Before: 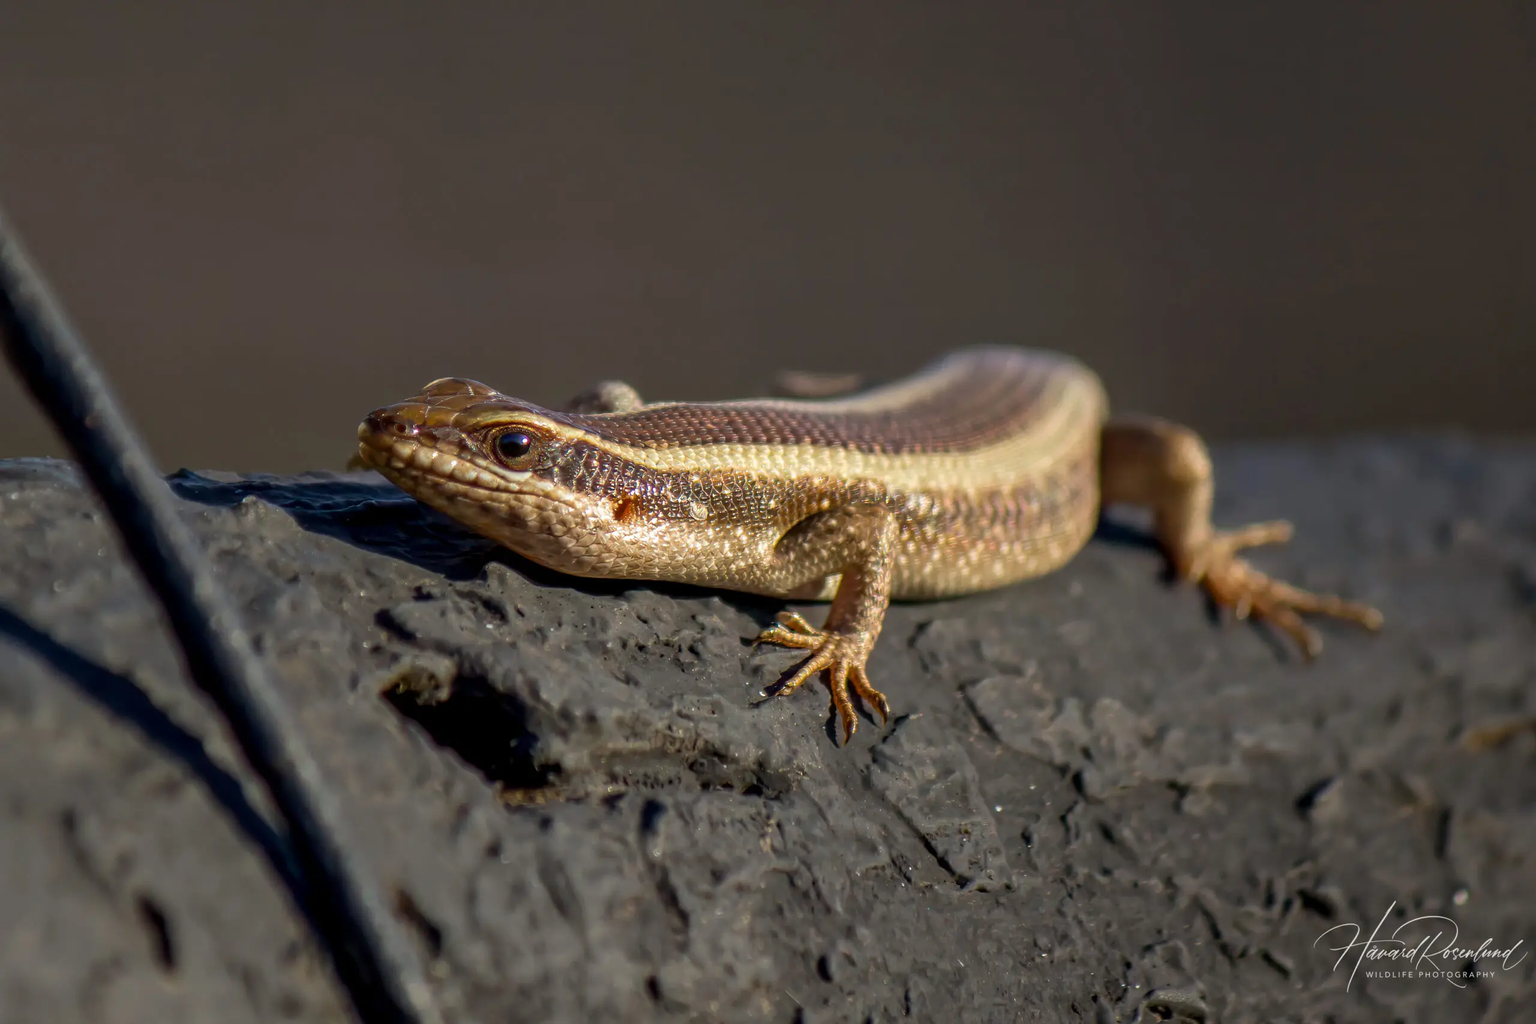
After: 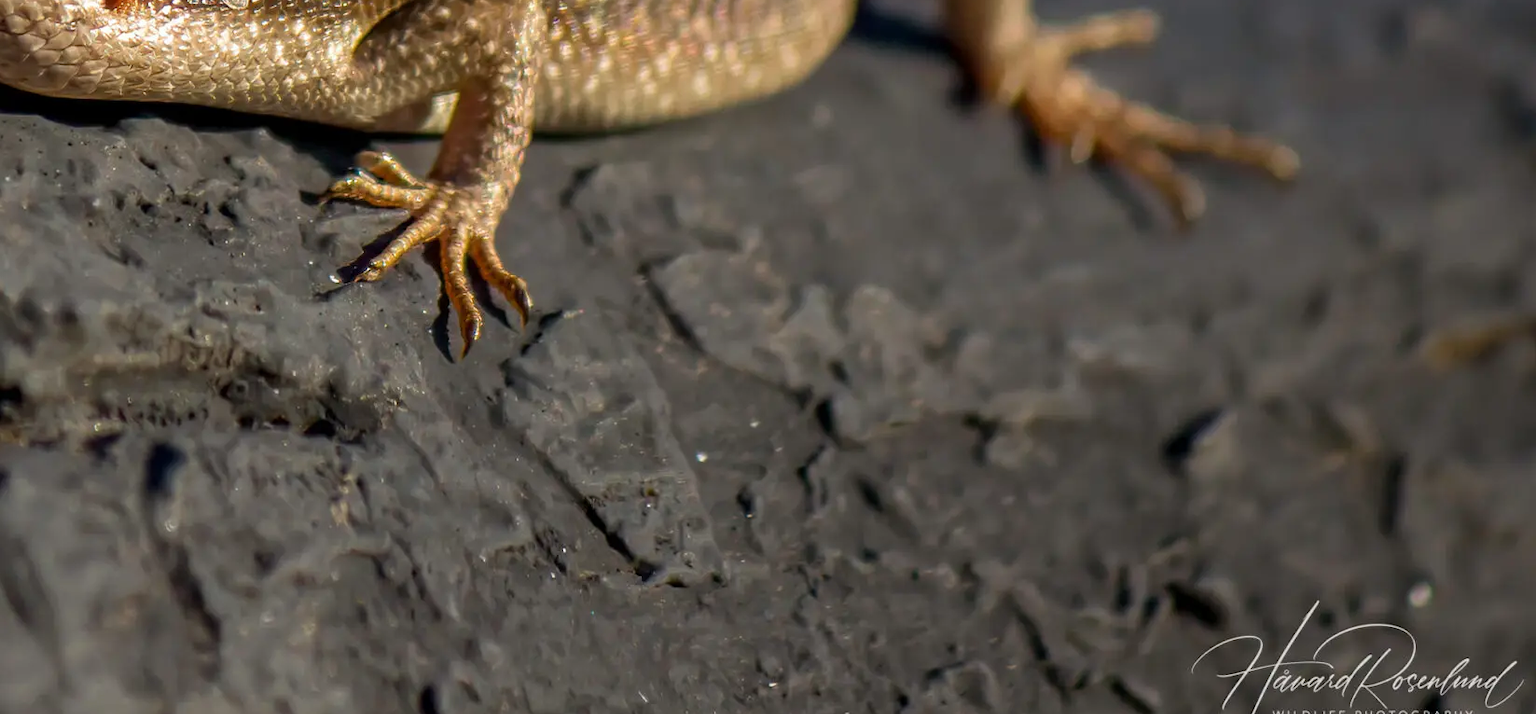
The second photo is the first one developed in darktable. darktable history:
crop and rotate: left 35.629%, top 50.279%, bottom 4.809%
